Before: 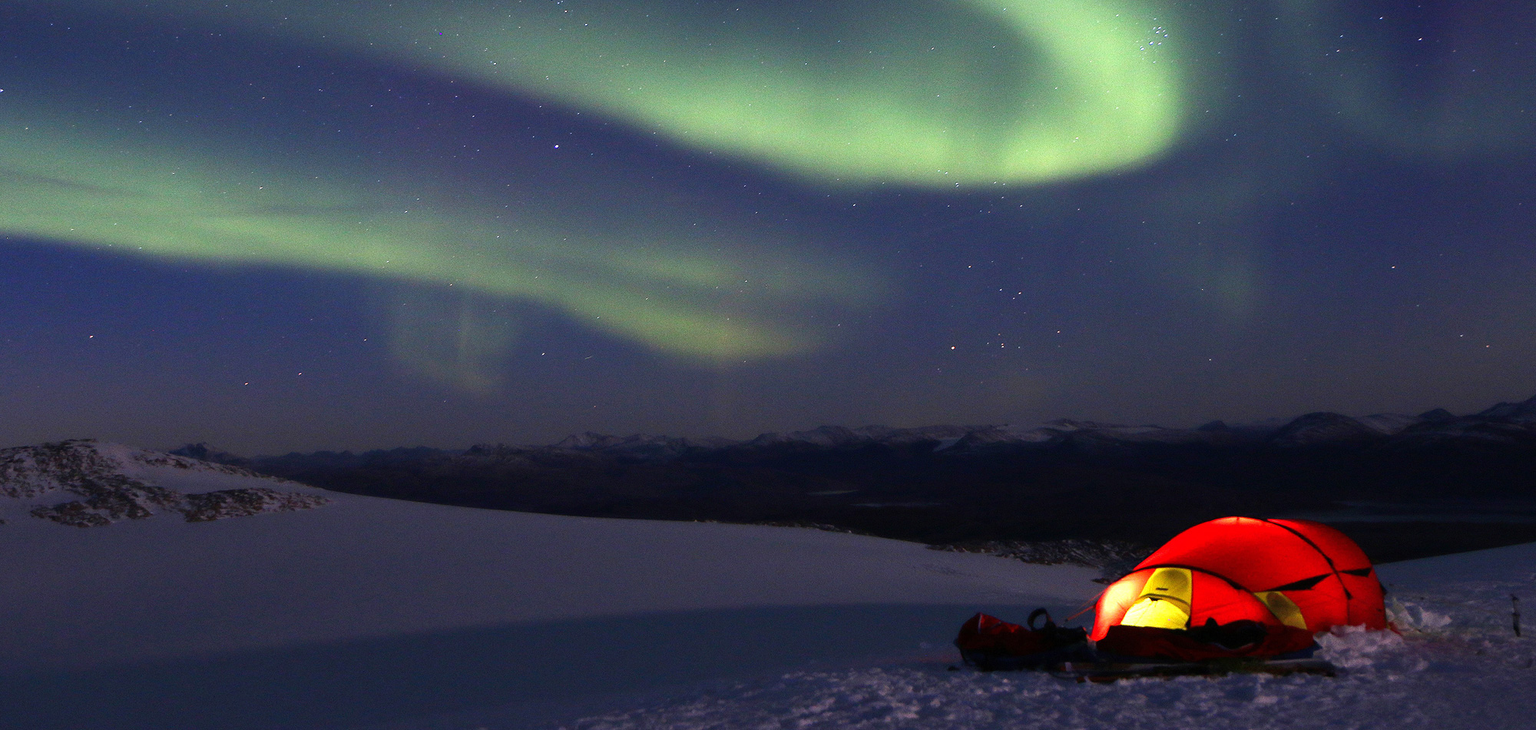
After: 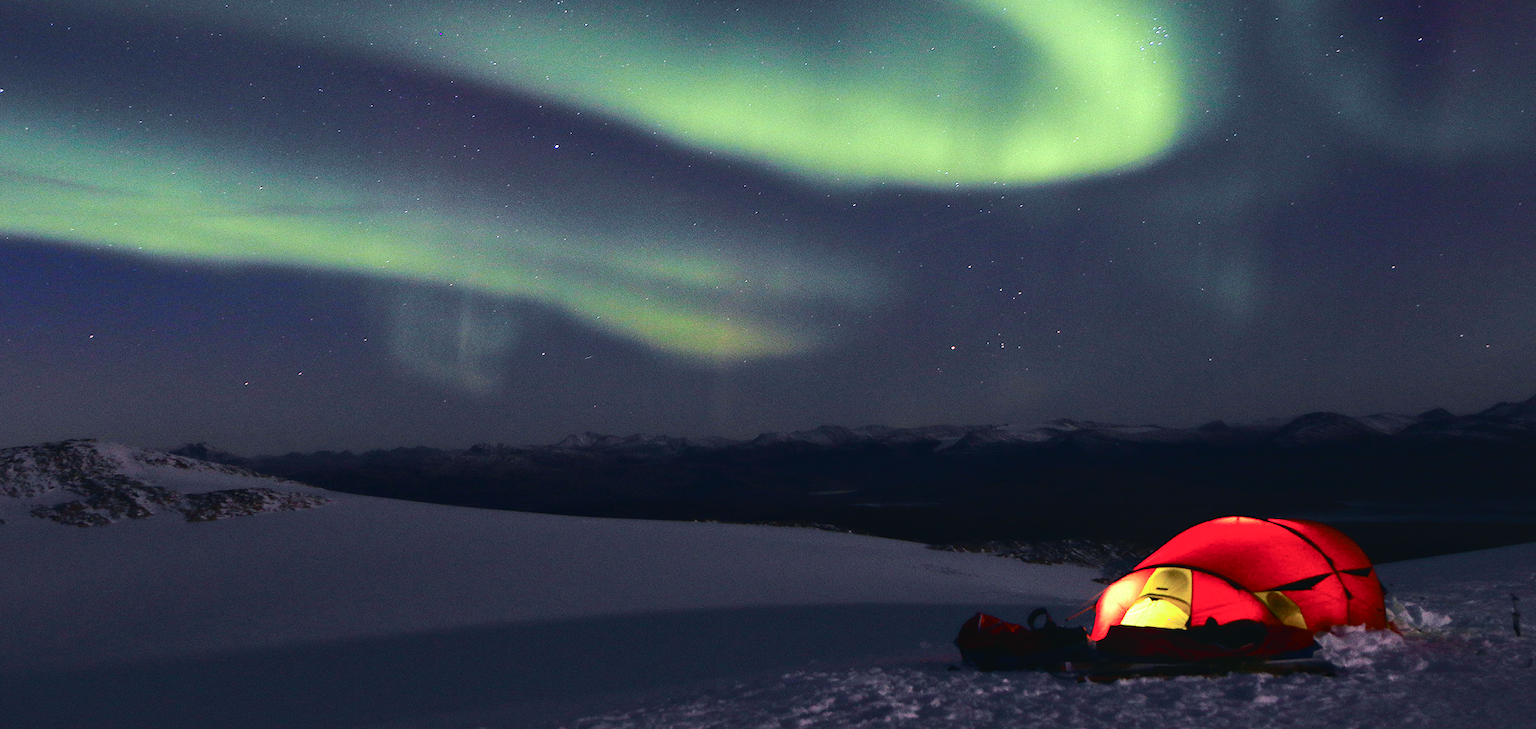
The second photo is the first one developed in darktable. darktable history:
local contrast: mode bilateral grid, contrast 20, coarseness 49, detail 119%, midtone range 0.2
tone curve: curves: ch0 [(0, 0.046) (0.037, 0.056) (0.176, 0.162) (0.33, 0.331) (0.432, 0.475) (0.601, 0.665) (0.843, 0.876) (1, 1)]; ch1 [(0, 0) (0.339, 0.349) (0.445, 0.42) (0.476, 0.47) (0.497, 0.492) (0.523, 0.514) (0.557, 0.558) (0.632, 0.615) (0.728, 0.746) (1, 1)]; ch2 [(0, 0) (0.327, 0.324) (0.417, 0.44) (0.46, 0.453) (0.502, 0.495) (0.526, 0.52) (0.54, 0.55) (0.606, 0.626) (0.745, 0.704) (1, 1)], color space Lab, independent channels, preserve colors none
